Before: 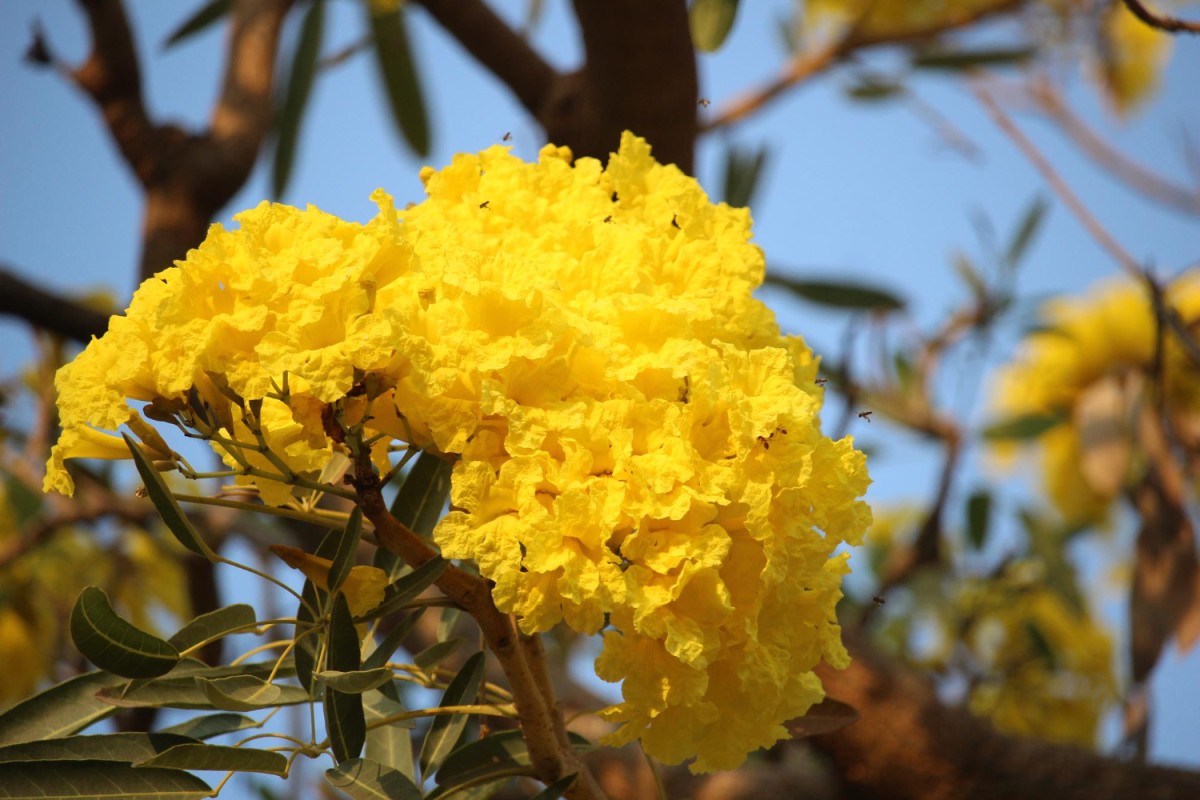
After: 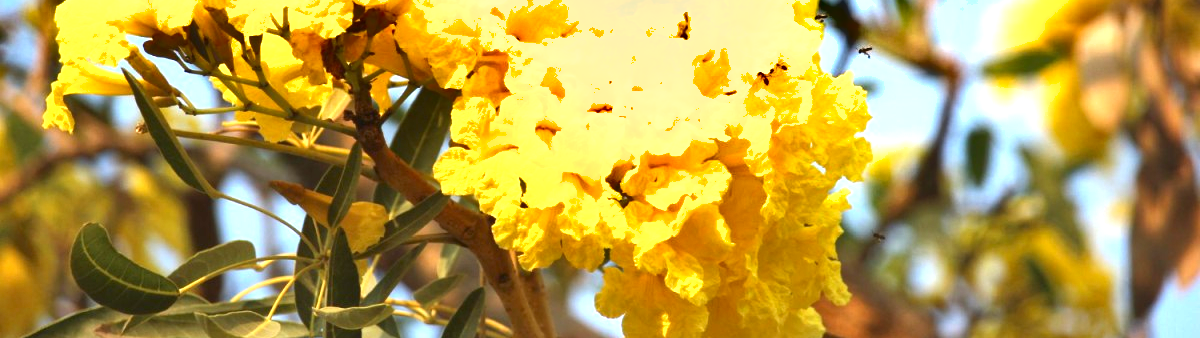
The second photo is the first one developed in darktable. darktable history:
crop: top 45.561%, bottom 12.18%
exposure: black level correction 0, exposure 1.408 EV, compensate highlight preservation false
shadows and highlights: soften with gaussian
